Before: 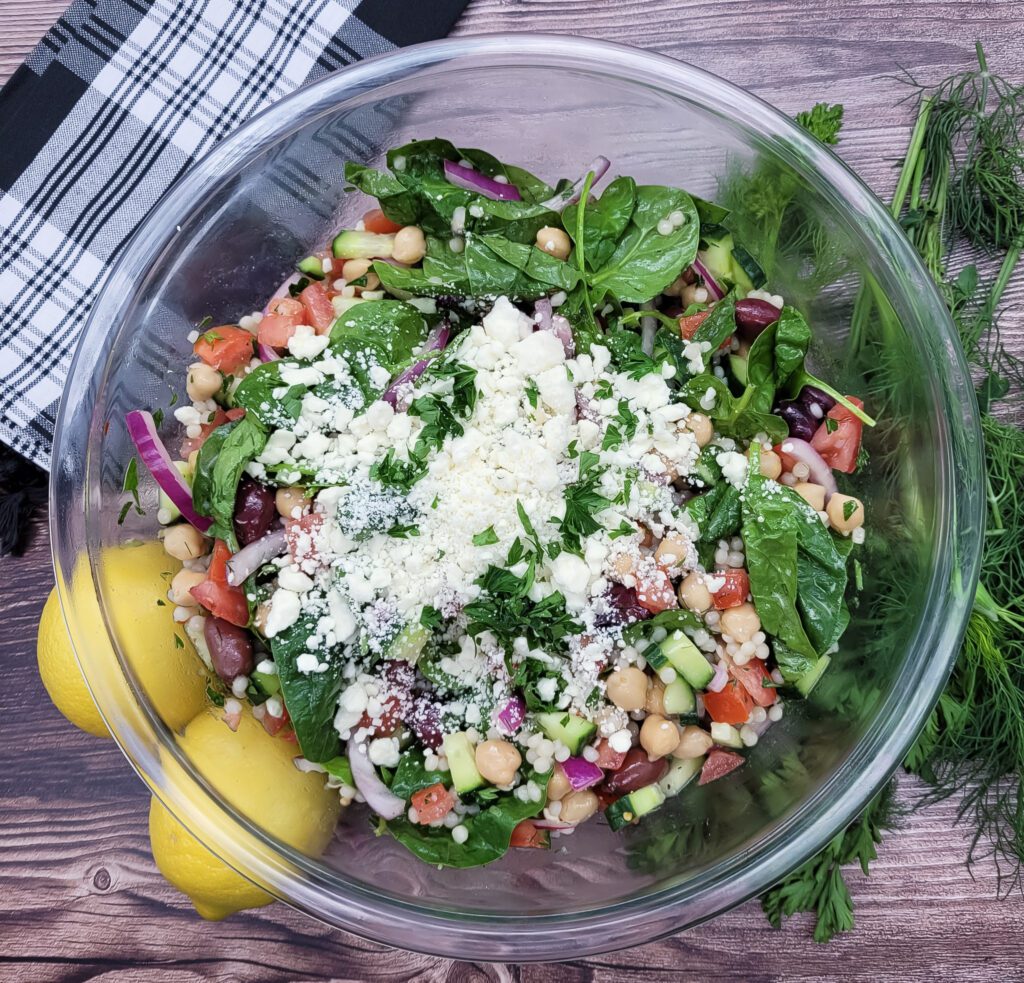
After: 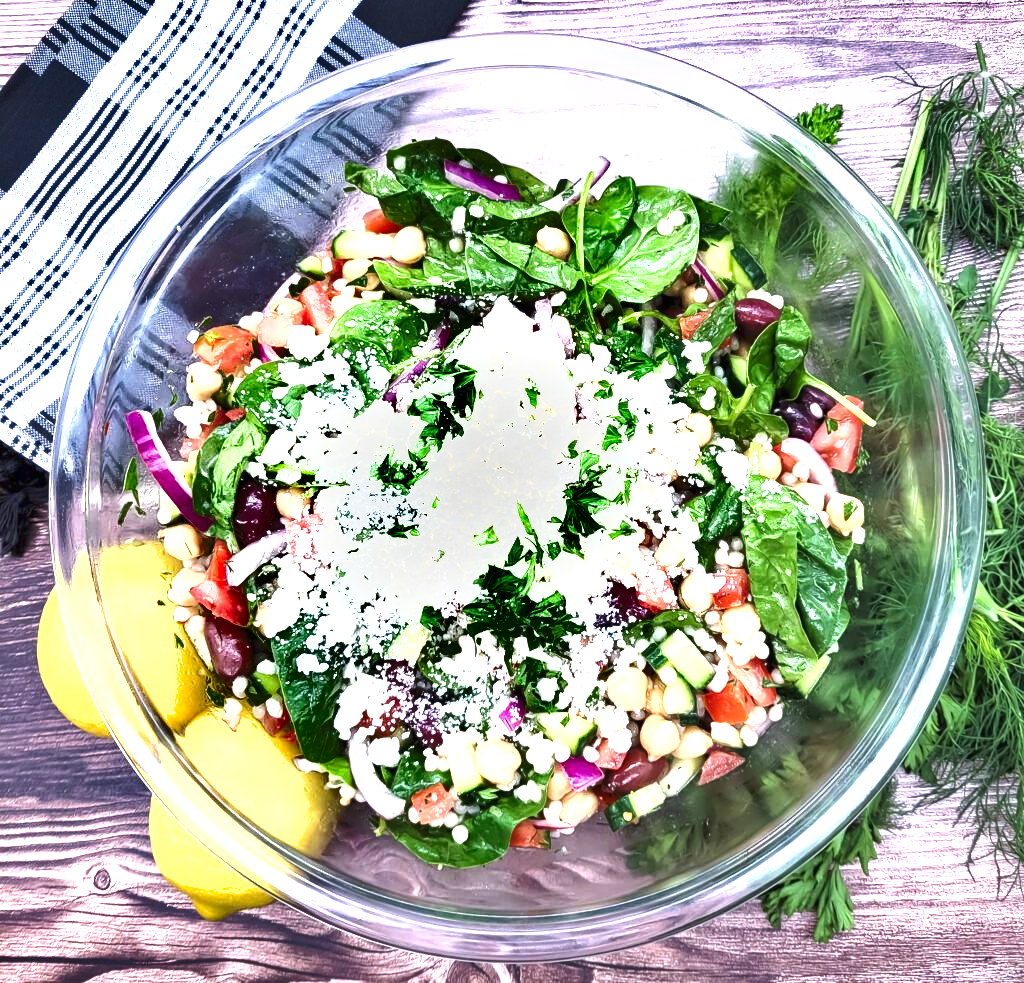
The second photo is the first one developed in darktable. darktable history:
exposure: black level correction 0, exposure 1.675 EV, compensate exposure bias true, compensate highlight preservation false
shadows and highlights: soften with gaussian
